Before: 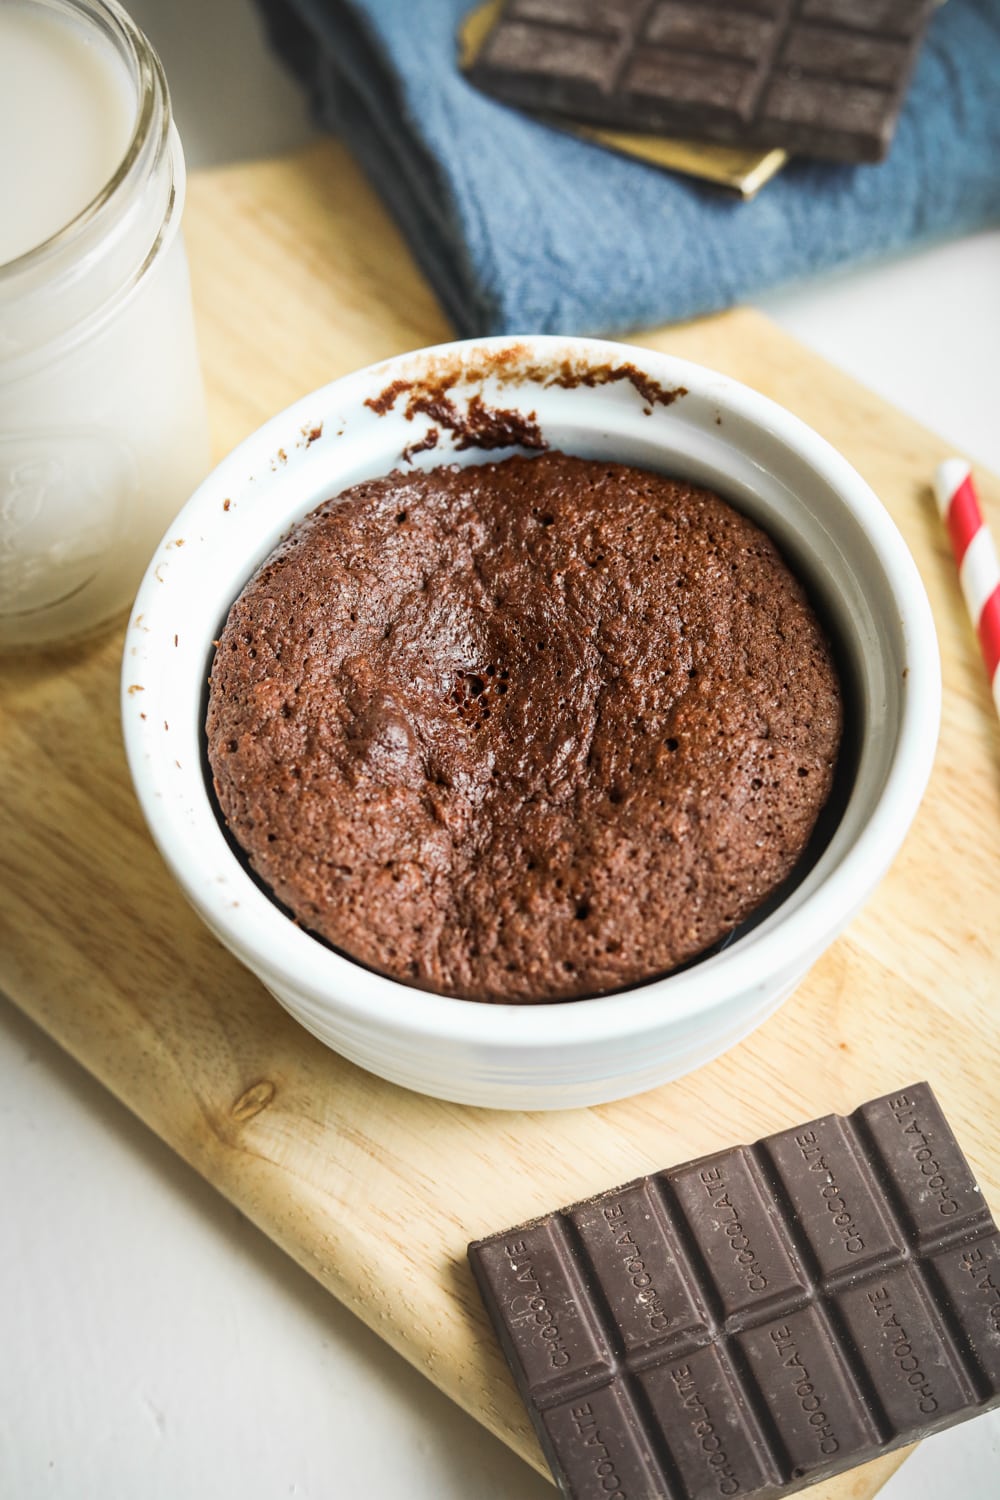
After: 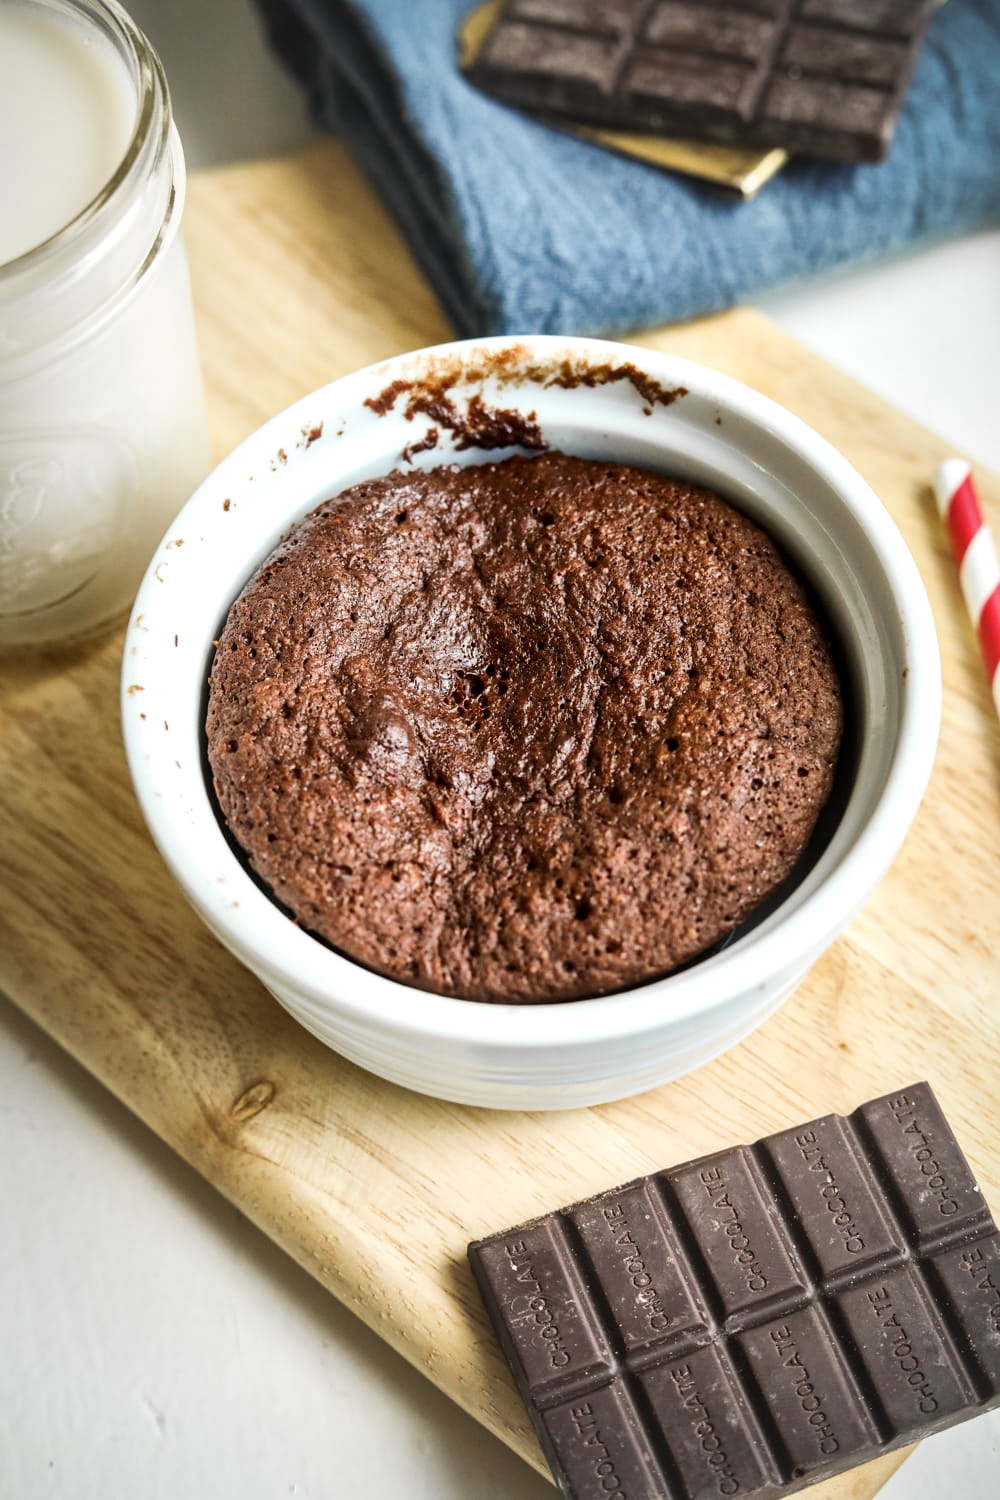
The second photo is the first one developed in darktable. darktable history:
local contrast: mode bilateral grid, contrast 20, coarseness 50, detail 162%, midtone range 0.2
